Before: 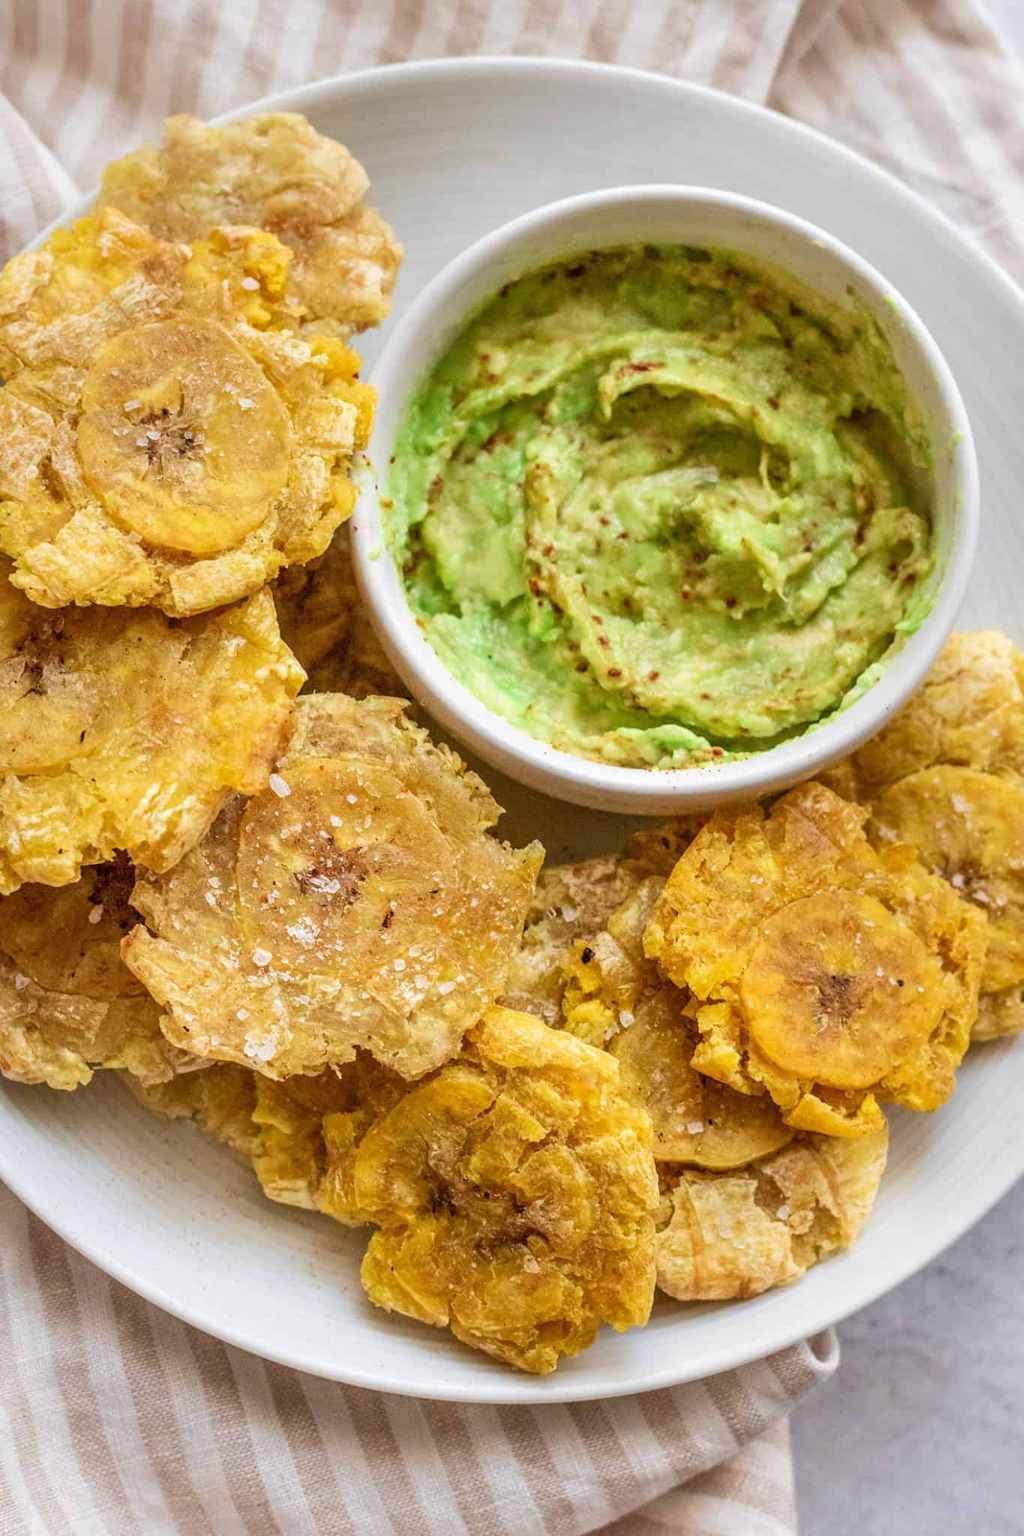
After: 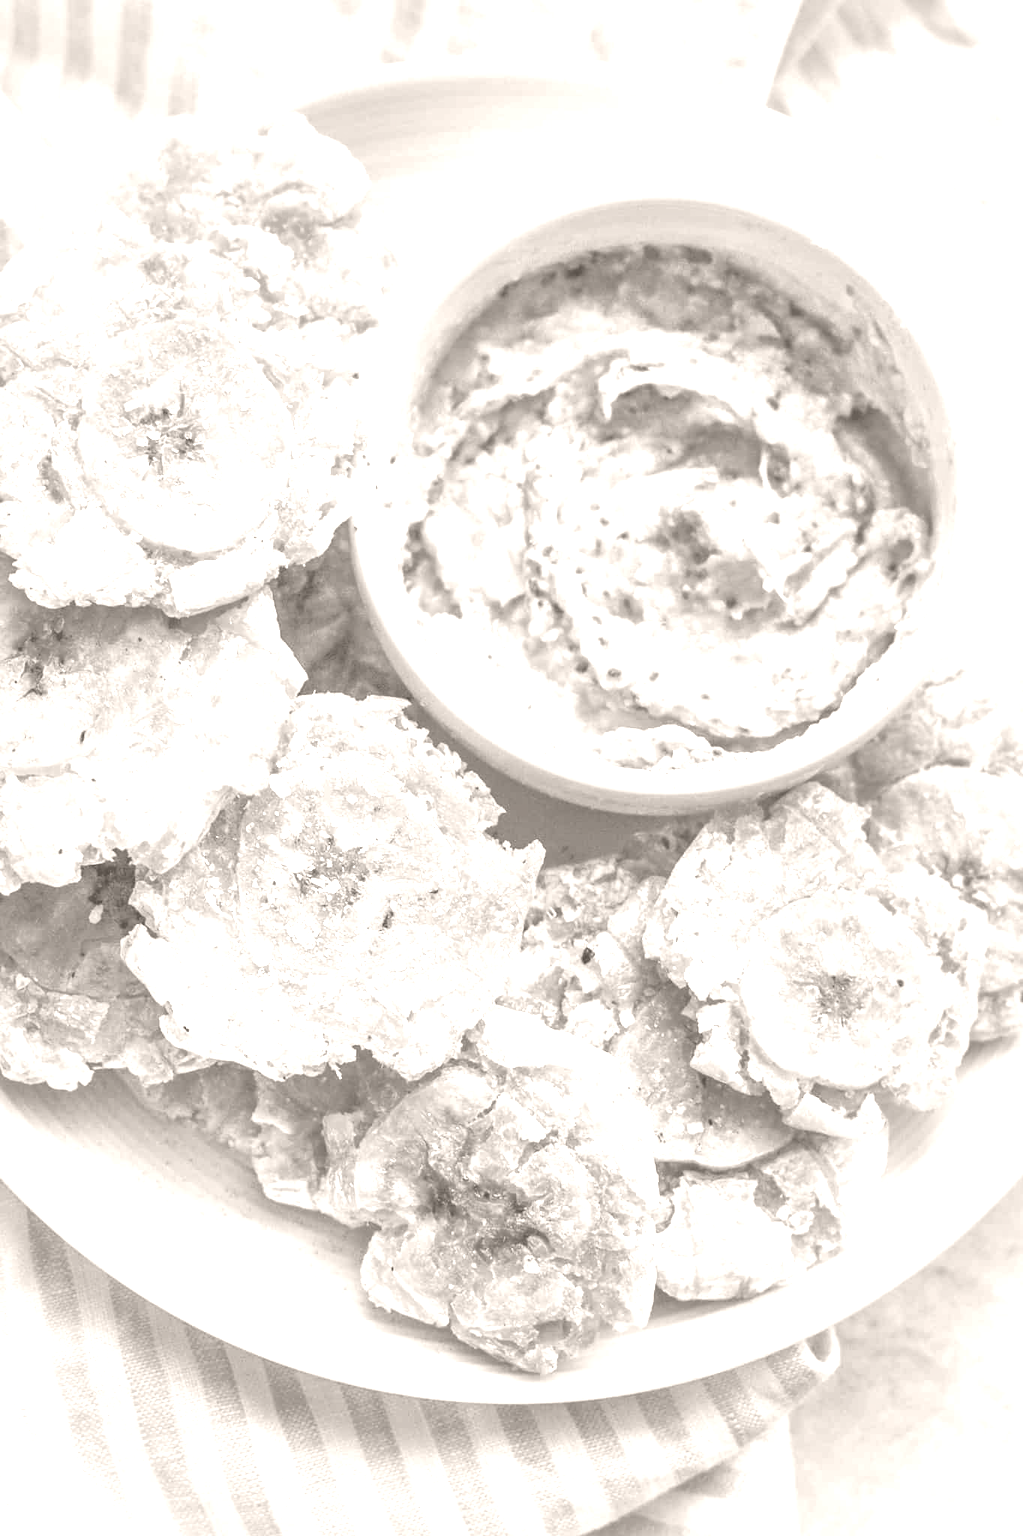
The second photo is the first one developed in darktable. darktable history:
shadows and highlights: on, module defaults
tone equalizer: -8 EV -0.417 EV, -7 EV -0.389 EV, -6 EV -0.333 EV, -5 EV -0.222 EV, -3 EV 0.222 EV, -2 EV 0.333 EV, -1 EV 0.389 EV, +0 EV 0.417 EV, edges refinement/feathering 500, mask exposure compensation -1.57 EV, preserve details no
colorize: hue 34.49°, saturation 35.33%, source mix 100%, lightness 55%, version 1
white balance: red 1.029, blue 0.92
